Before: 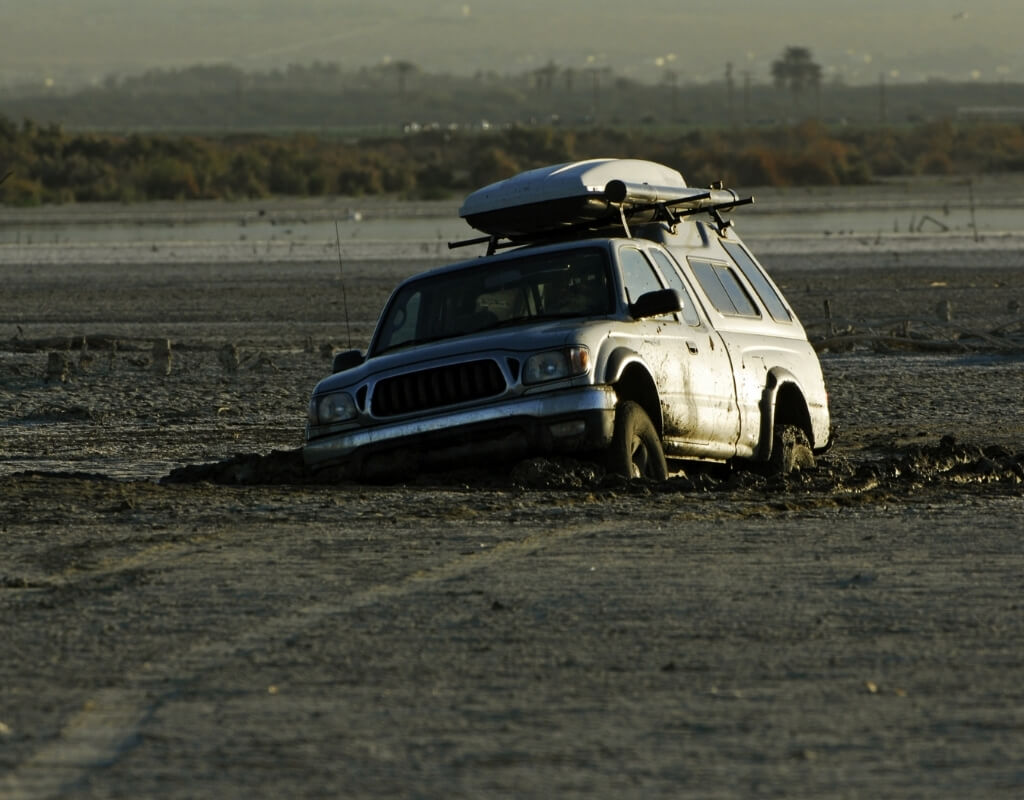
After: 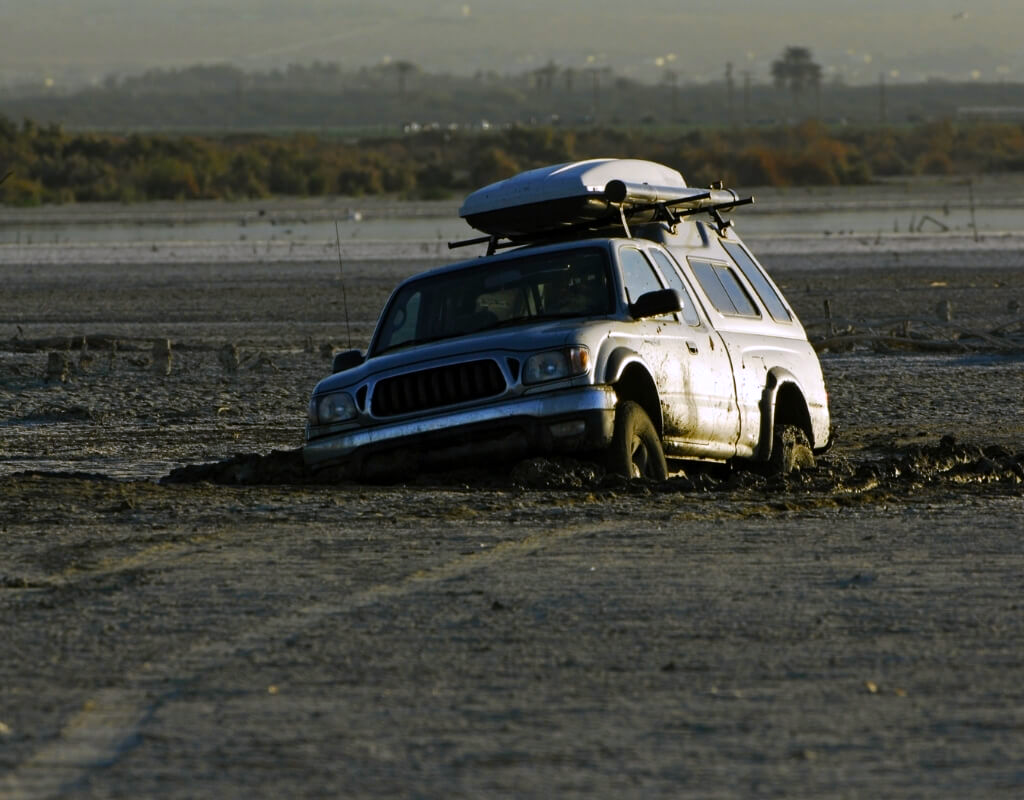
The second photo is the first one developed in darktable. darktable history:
white balance: red 1.004, blue 1.096
color balance rgb: perceptual saturation grading › global saturation 20%, global vibrance 20%
